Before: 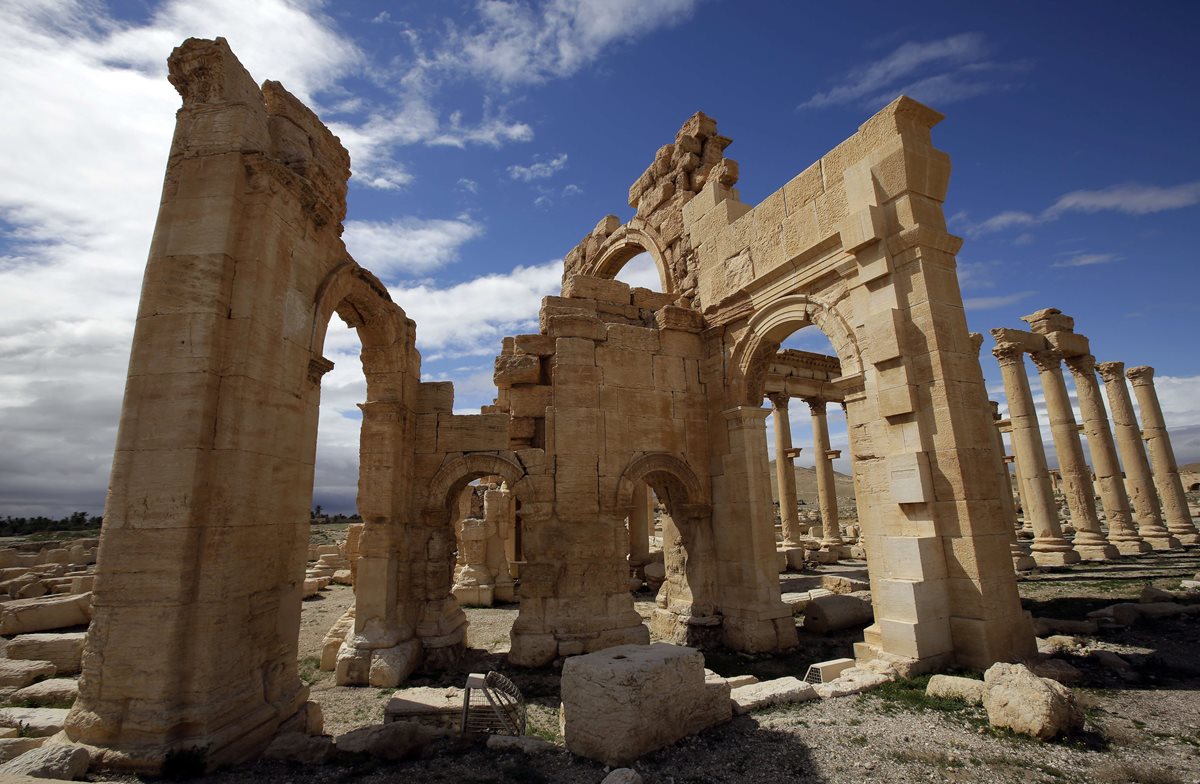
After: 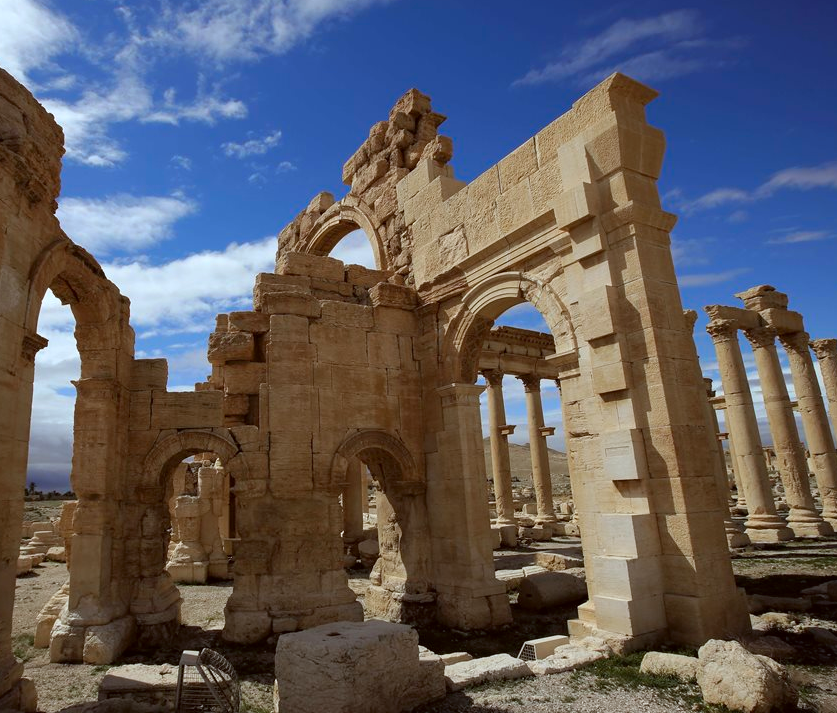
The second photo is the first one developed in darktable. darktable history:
crop and rotate: left 23.889%, top 2.984%, right 6.346%, bottom 5.994%
exposure: exposure -0.016 EV, compensate highlight preservation false
color correction: highlights a* -3.47, highlights b* -6.58, shadows a* 2.96, shadows b* 5.27
color zones: curves: ch1 [(0.25, 0.5) (0.747, 0.71)]
